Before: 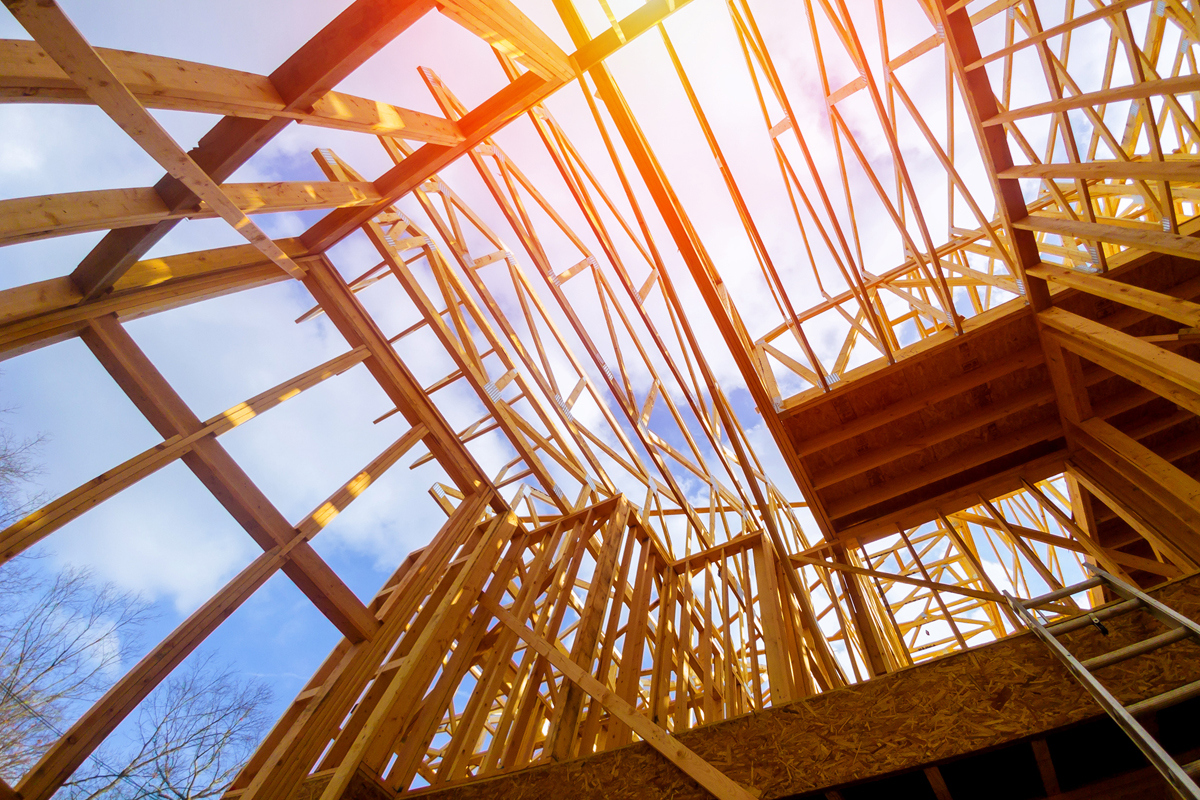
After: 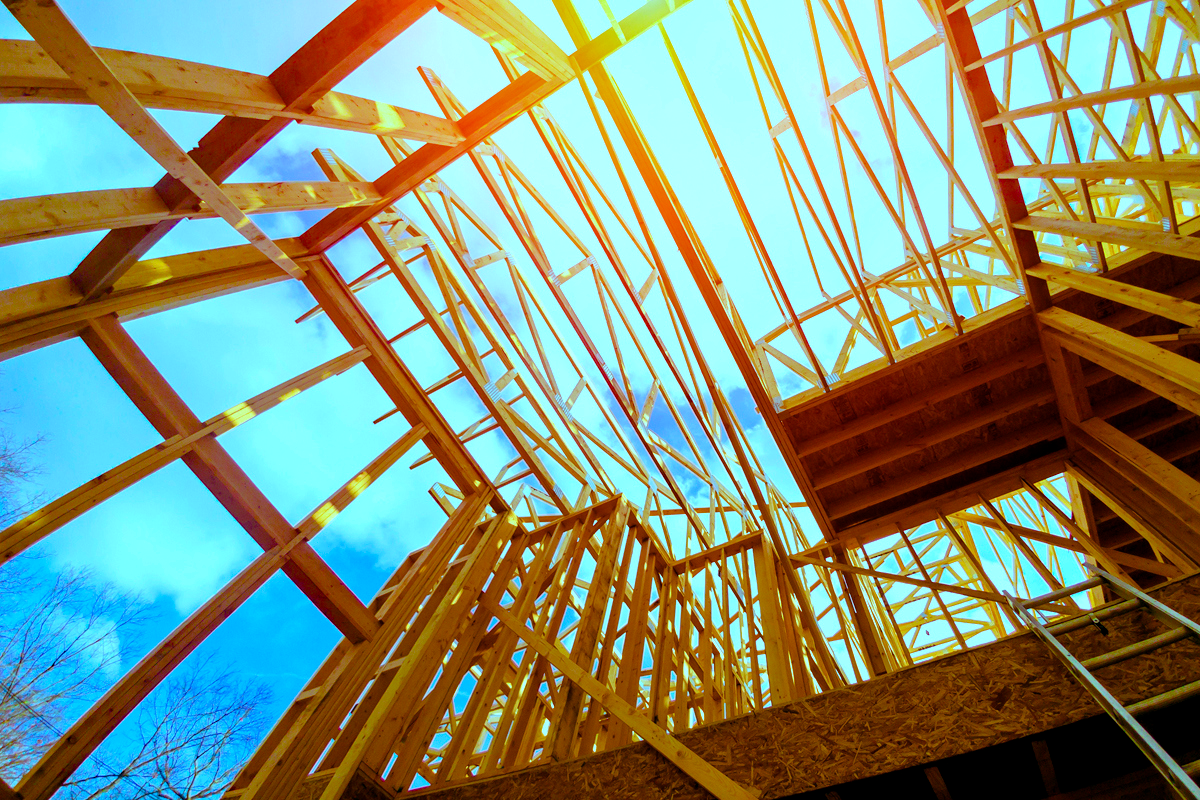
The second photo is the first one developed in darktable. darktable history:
exposure: exposure 0.766 EV, compensate highlight preservation false
haze removal: strength 0.29, distance 0.25, compatibility mode true, adaptive false
color balance rgb: shadows lift › luminance -7.7%, shadows lift › chroma 2.13%, shadows lift › hue 165.27°, power › luminance -7.77%, power › chroma 1.34%, power › hue 330.55°, highlights gain › luminance -33.33%, highlights gain › chroma 5.68%, highlights gain › hue 217.2°, global offset › luminance -0.33%, global offset › chroma 0.11%, global offset › hue 165.27°, perceptual saturation grading › global saturation 27.72%, perceptual saturation grading › highlights -25%, perceptual saturation grading › mid-tones 25%, perceptual saturation grading › shadows 50%
